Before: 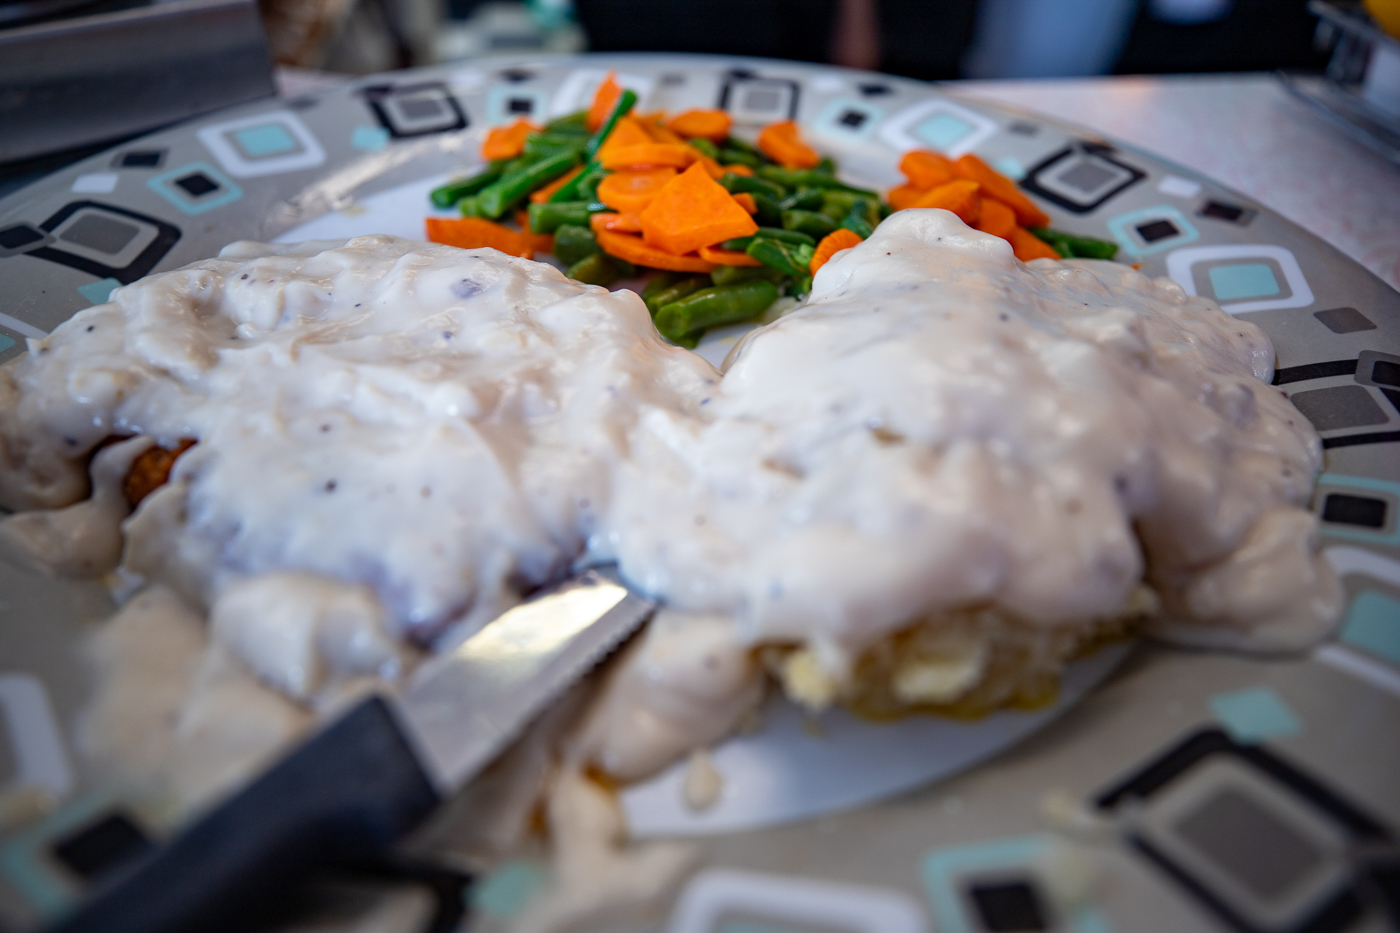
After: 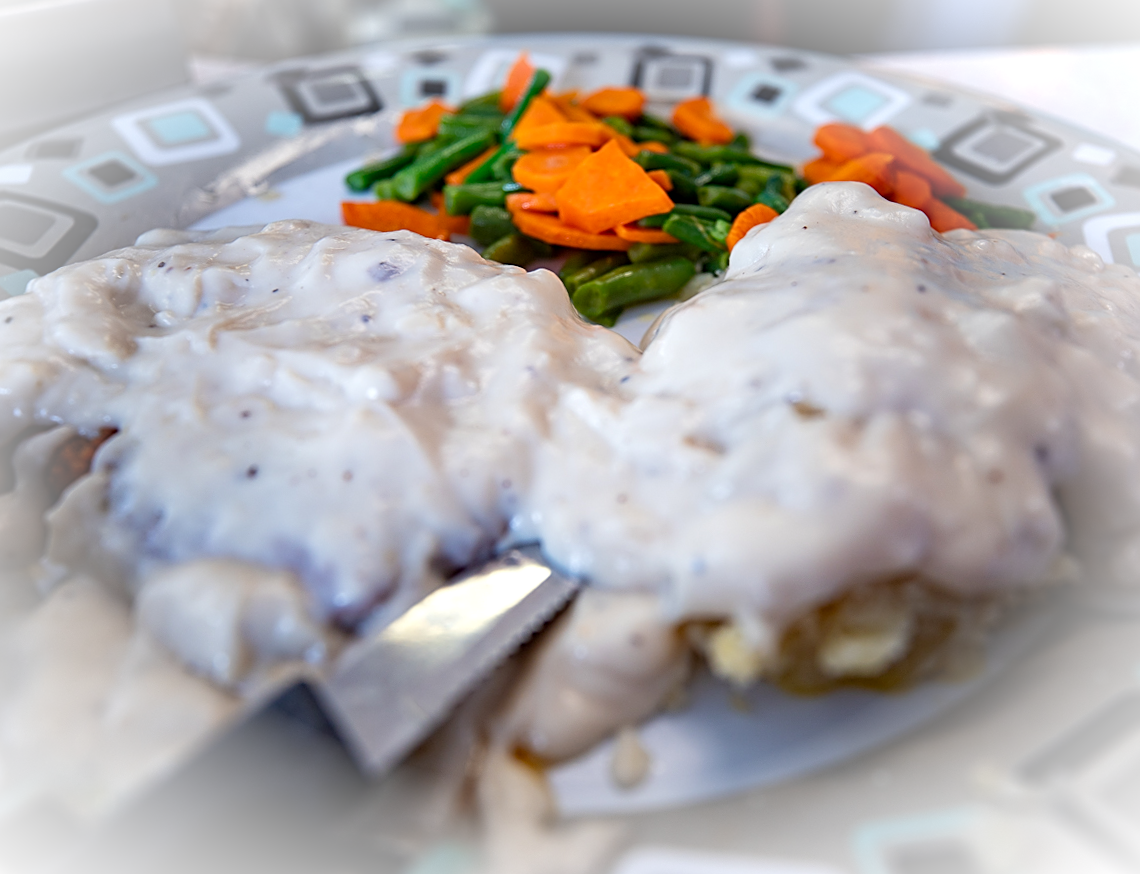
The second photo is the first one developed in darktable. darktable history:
vignetting: fall-off radius 69.32%, brightness 0.983, saturation -0.495, automatic ratio true, unbound false
sharpen: on, module defaults
exposure: black level correction 0.001, exposure 0.136 EV, compensate highlight preservation false
crop and rotate: angle 1.24°, left 4.244%, top 0.822%, right 11.638%, bottom 2.423%
